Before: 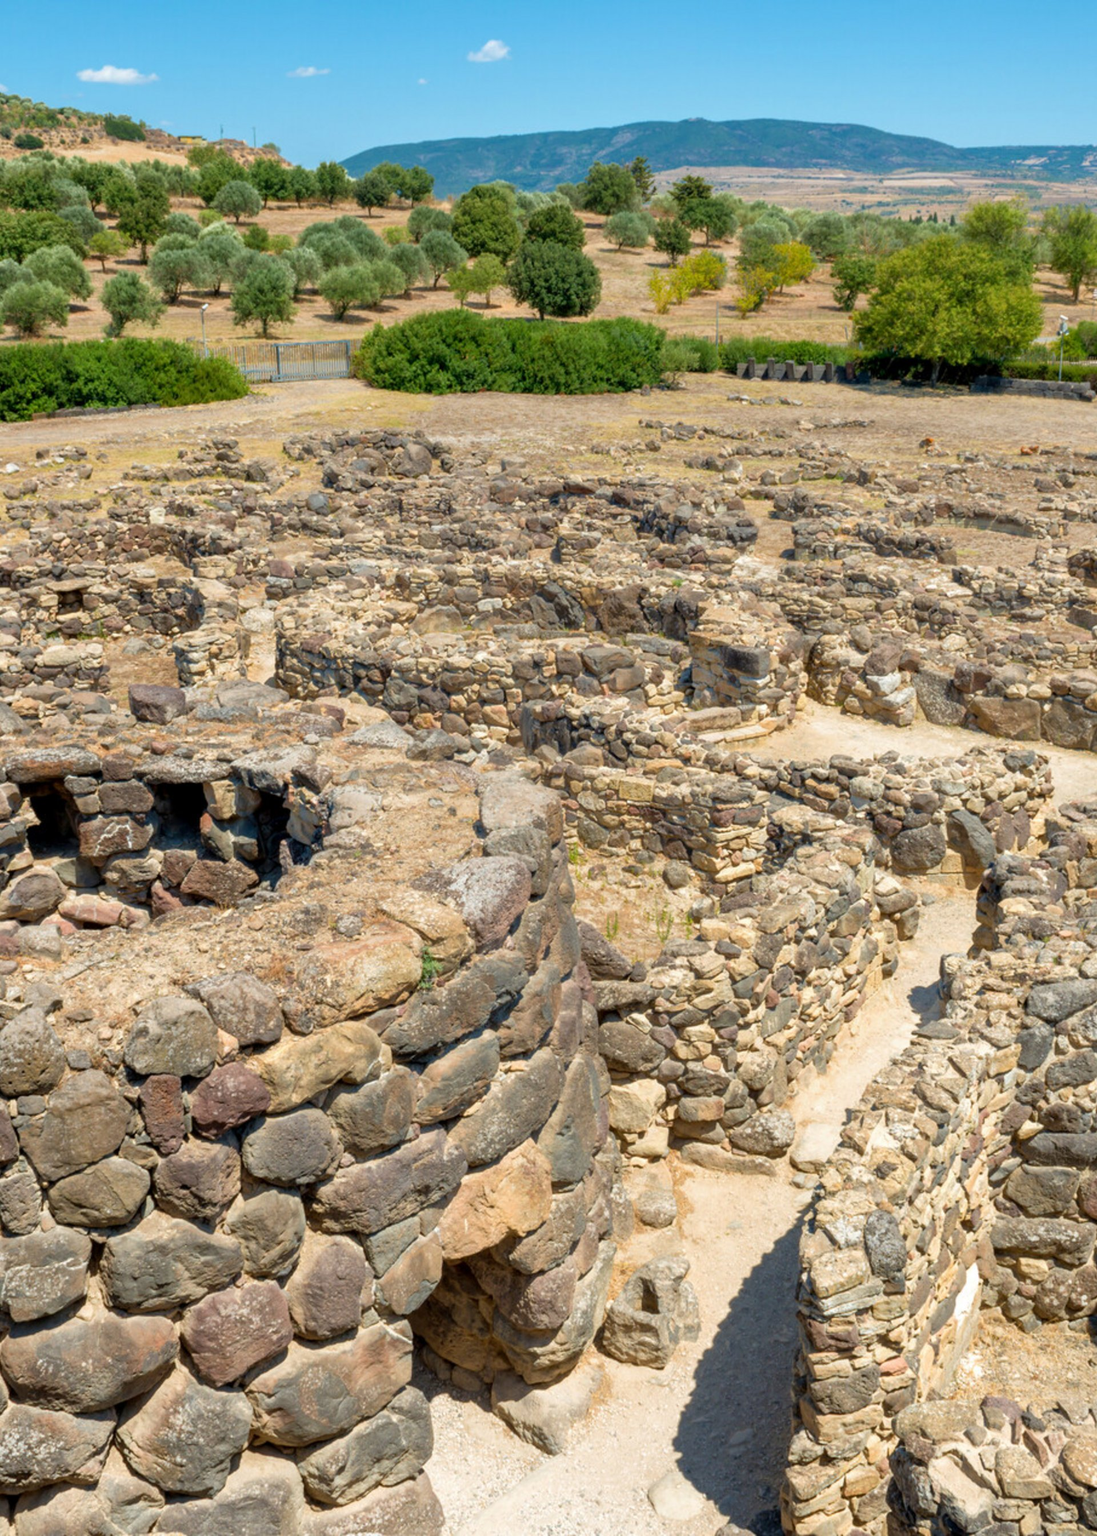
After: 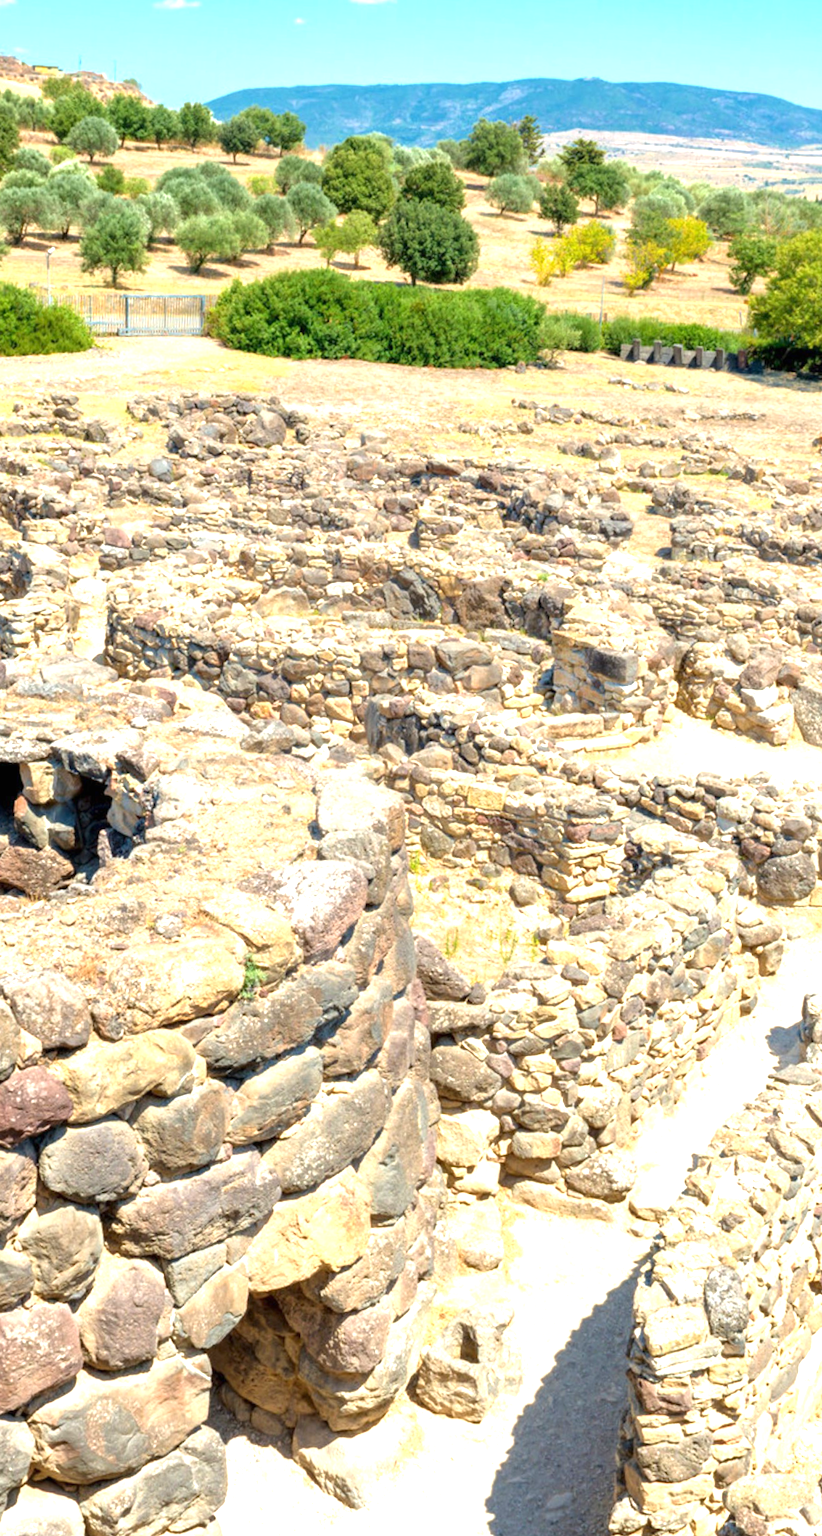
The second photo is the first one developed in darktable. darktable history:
exposure: black level correction 0, exposure 1.2 EV, compensate exposure bias true, compensate highlight preservation false
crop and rotate: angle -3.27°, left 14.277%, top 0.028%, right 10.766%, bottom 0.028%
